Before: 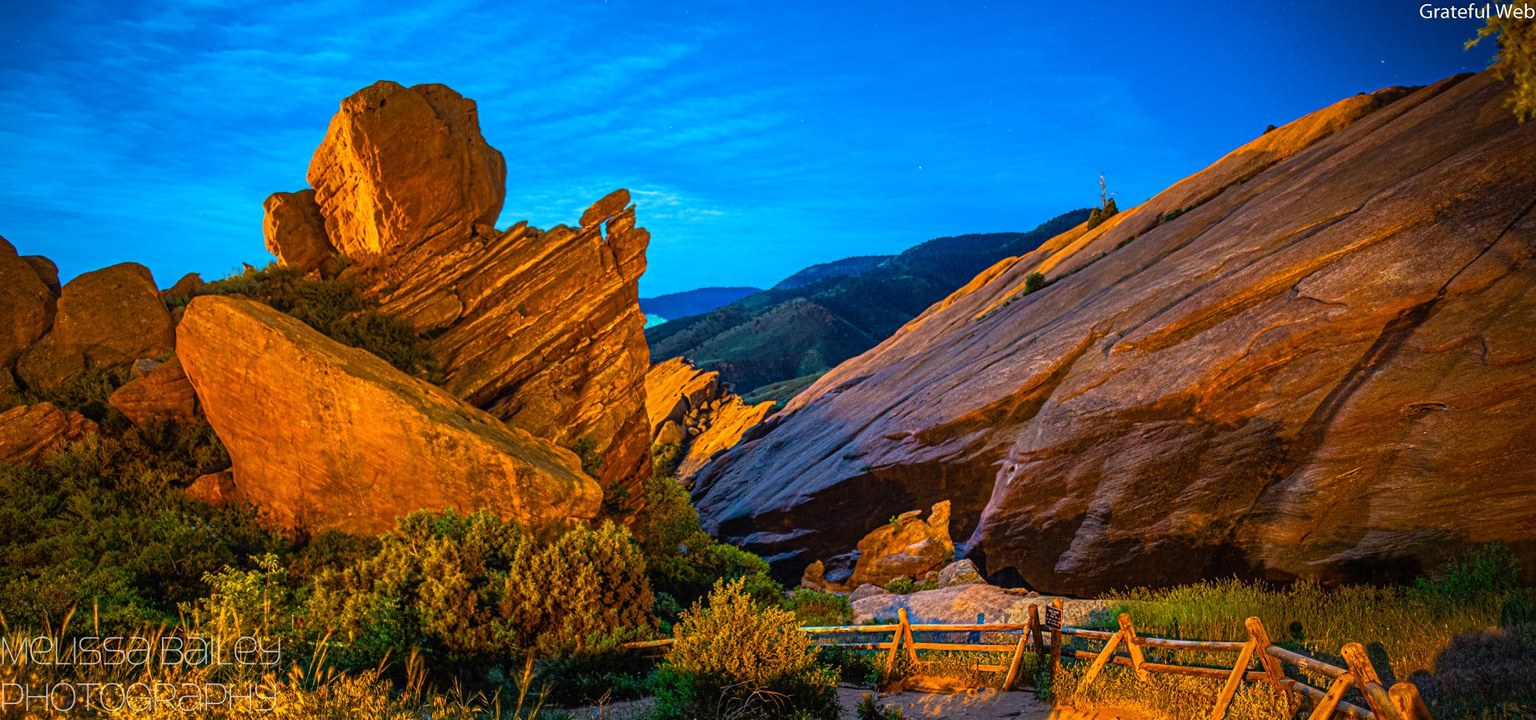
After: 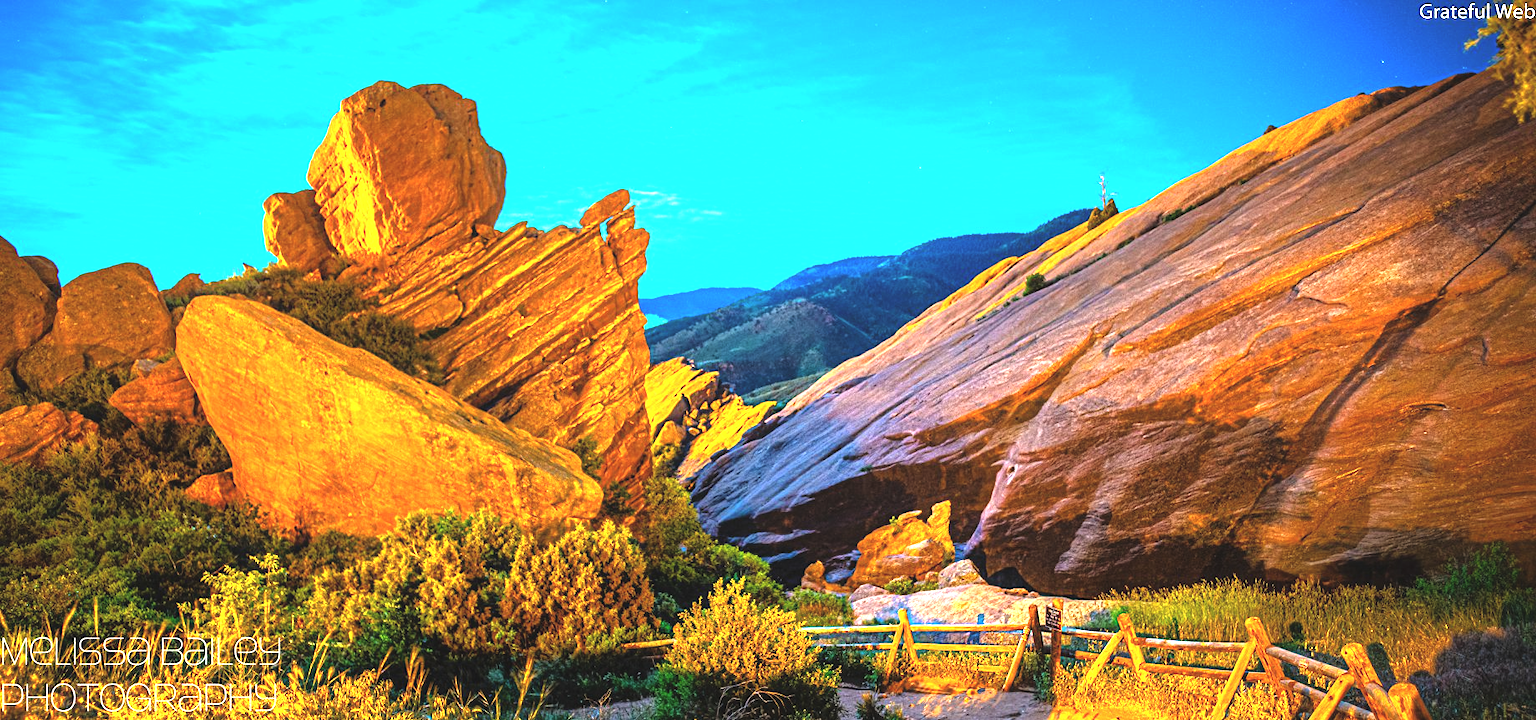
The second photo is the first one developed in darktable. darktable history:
exposure: black level correction -0.005, exposure 1 EV, compensate highlight preservation false
tone equalizer: -8 EV -0.74 EV, -7 EV -0.669 EV, -6 EV -0.569 EV, -5 EV -0.361 EV, -3 EV 0.39 EV, -2 EV 0.6 EV, -1 EV 0.691 EV, +0 EV 0.755 EV
